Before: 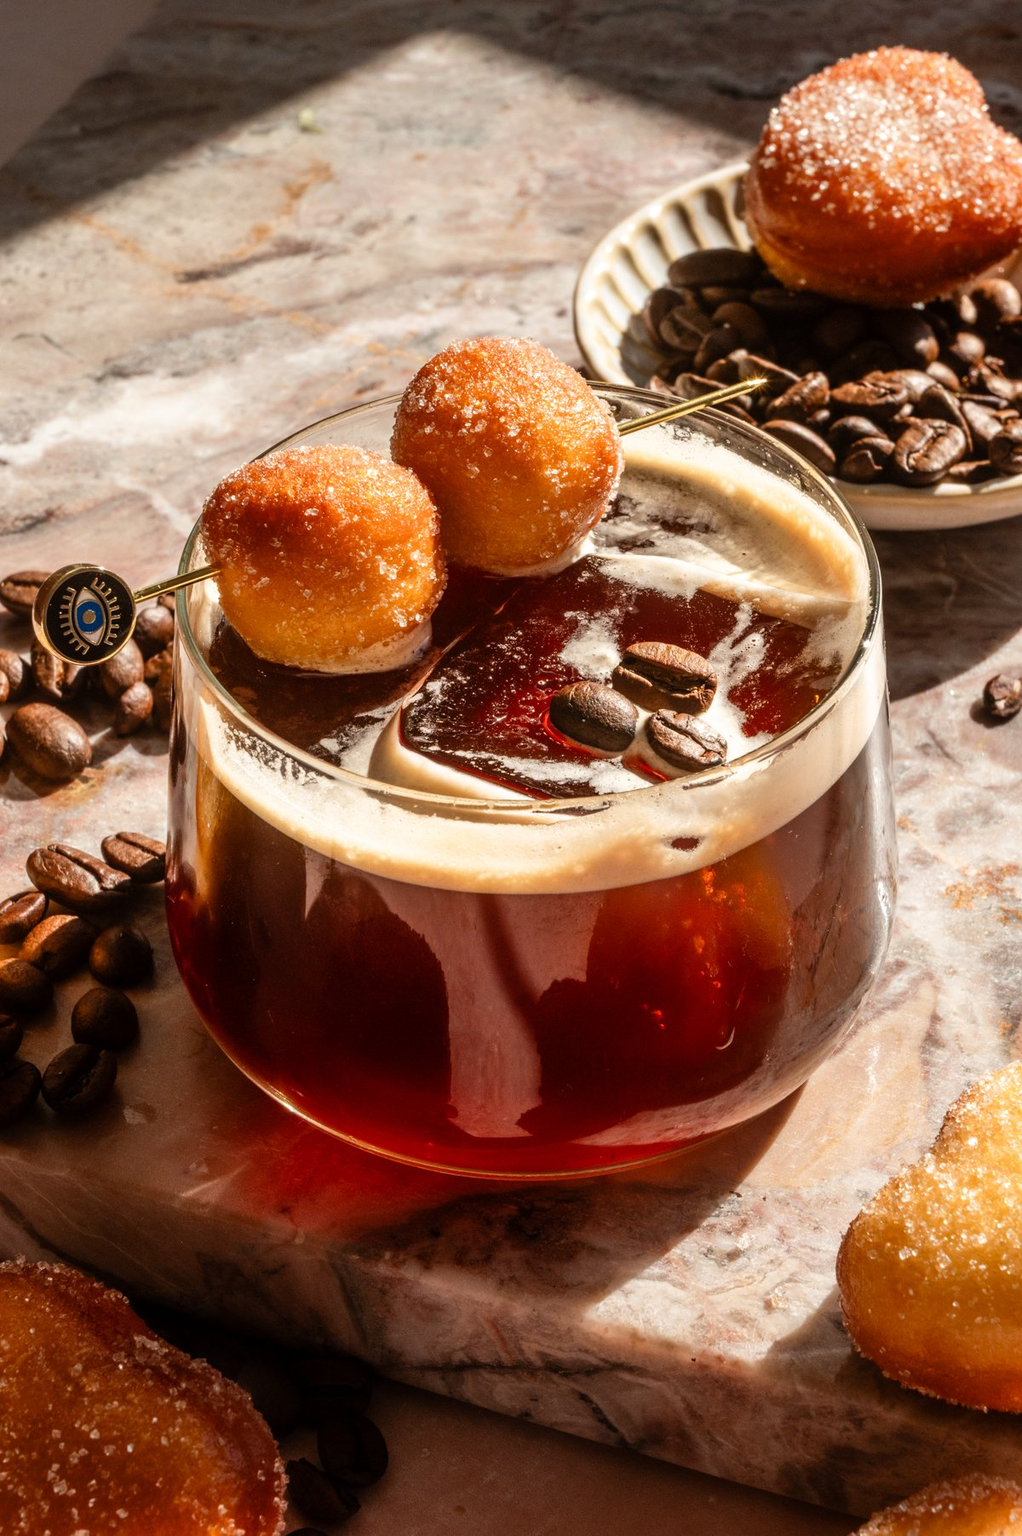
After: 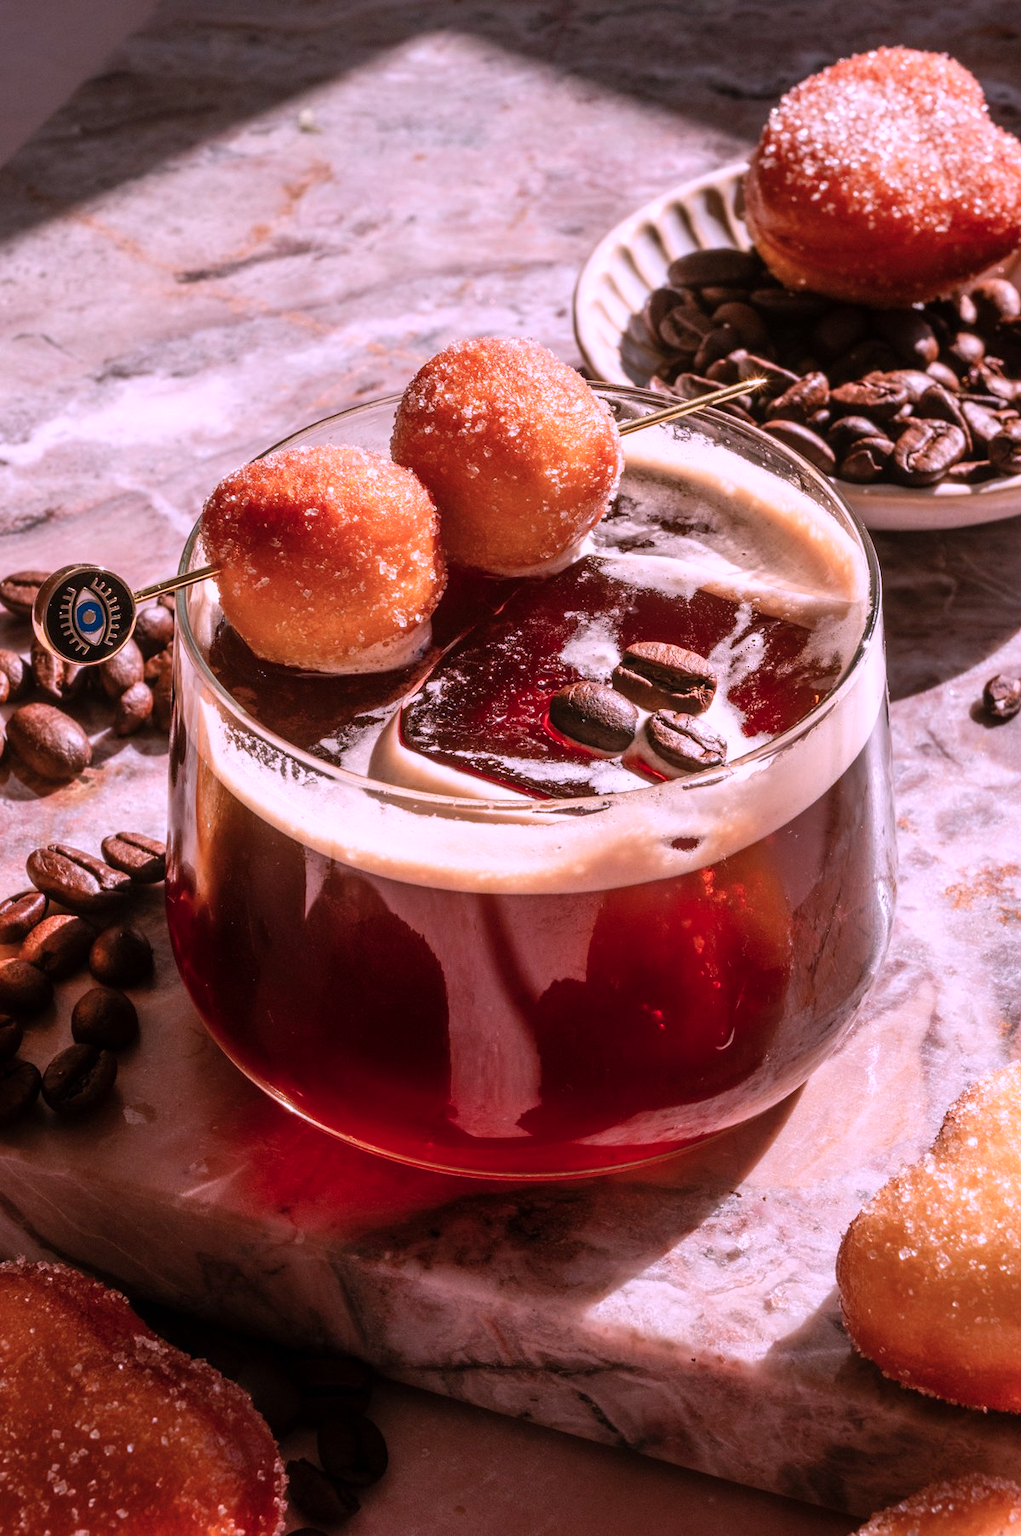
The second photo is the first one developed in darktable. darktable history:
color correction: highlights a* 15.12, highlights b* -24.37
